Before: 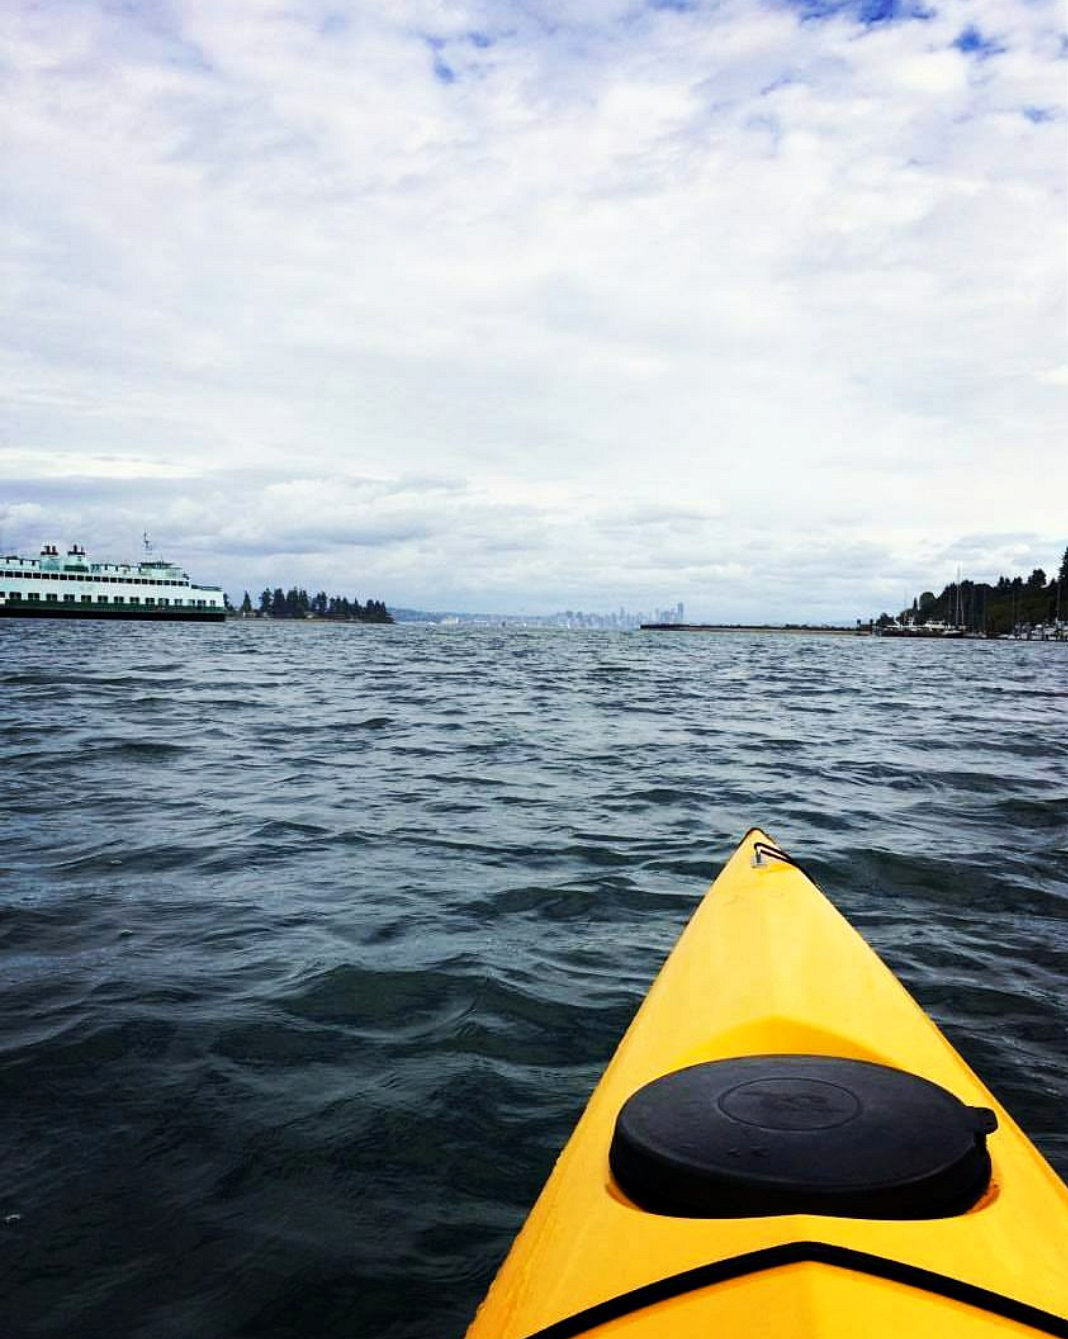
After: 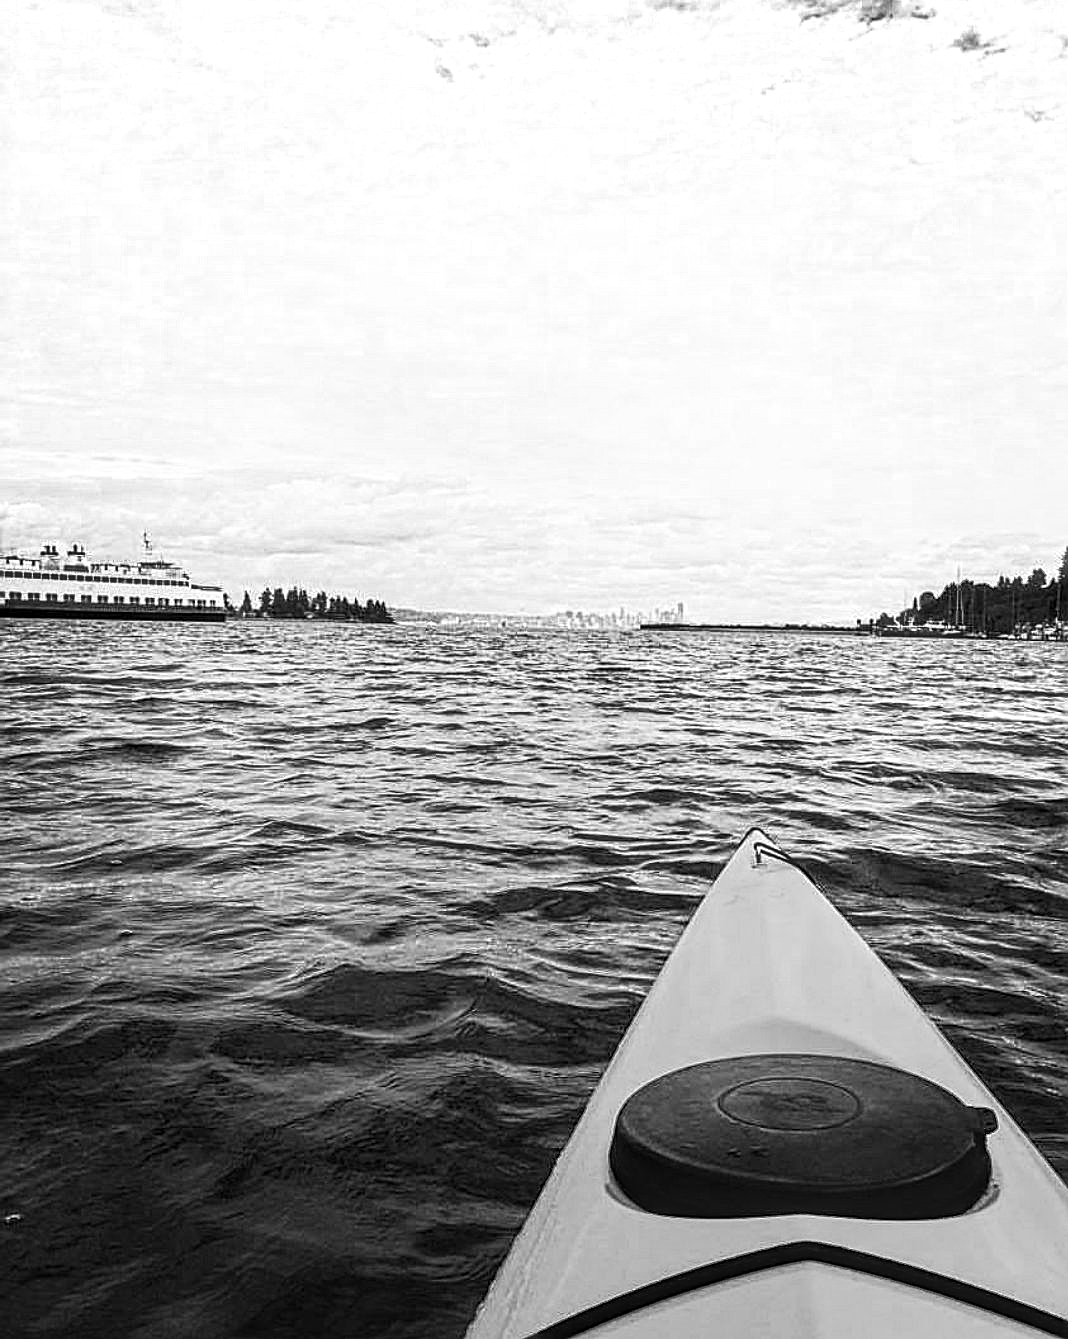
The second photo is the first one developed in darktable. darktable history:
haze removal: strength -0.1, adaptive false
shadows and highlights: shadows 0, highlights 40
white balance: emerald 1
monochrome: a 16.01, b -2.65, highlights 0.52
sharpen: on, module defaults
local contrast: on, module defaults
color zones: curves: ch0 [(0, 0.613) (0.01, 0.613) (0.245, 0.448) (0.498, 0.529) (0.642, 0.665) (0.879, 0.777) (0.99, 0.613)]; ch1 [(0, 0.035) (0.121, 0.189) (0.259, 0.197) (0.415, 0.061) (0.589, 0.022) (0.732, 0.022) (0.857, 0.026) (0.991, 0.053)]
contrast equalizer: octaves 7, y [[0.502, 0.517, 0.543, 0.576, 0.611, 0.631], [0.5 ×6], [0.5 ×6], [0 ×6], [0 ×6]]
